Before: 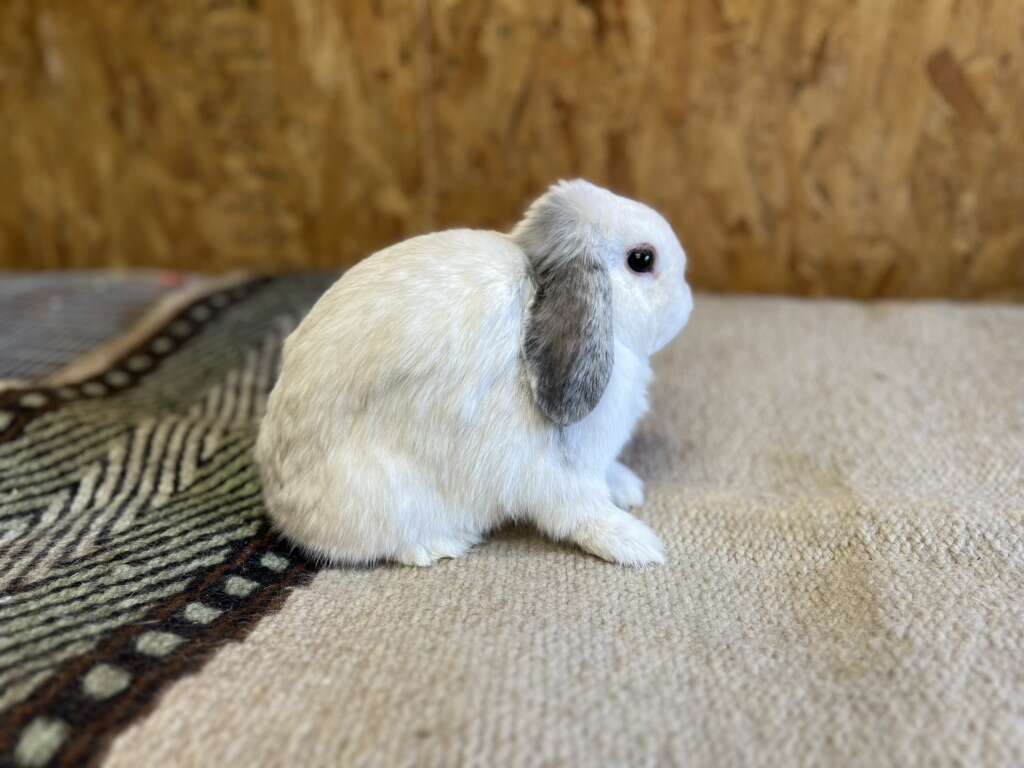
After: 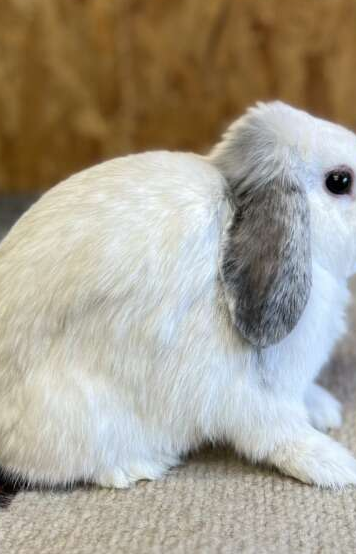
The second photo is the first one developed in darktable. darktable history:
crop and rotate: left 29.52%, top 10.223%, right 35.709%, bottom 17.594%
